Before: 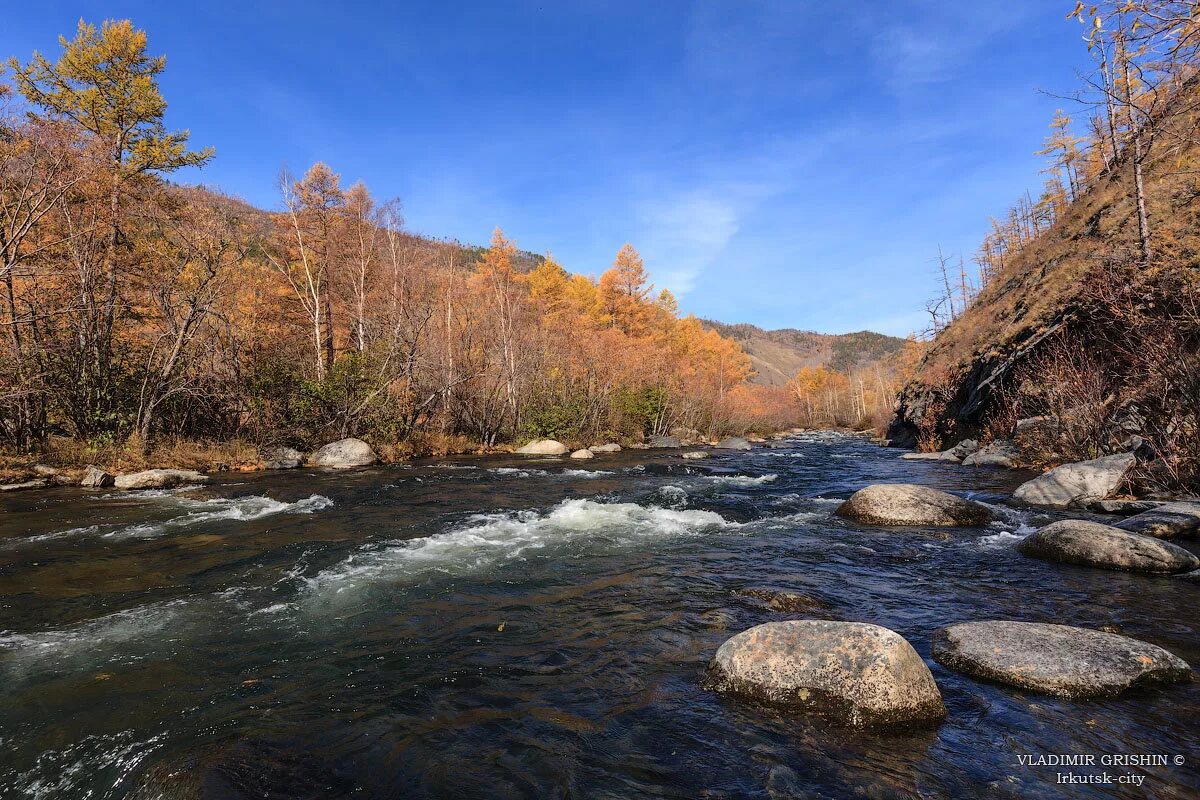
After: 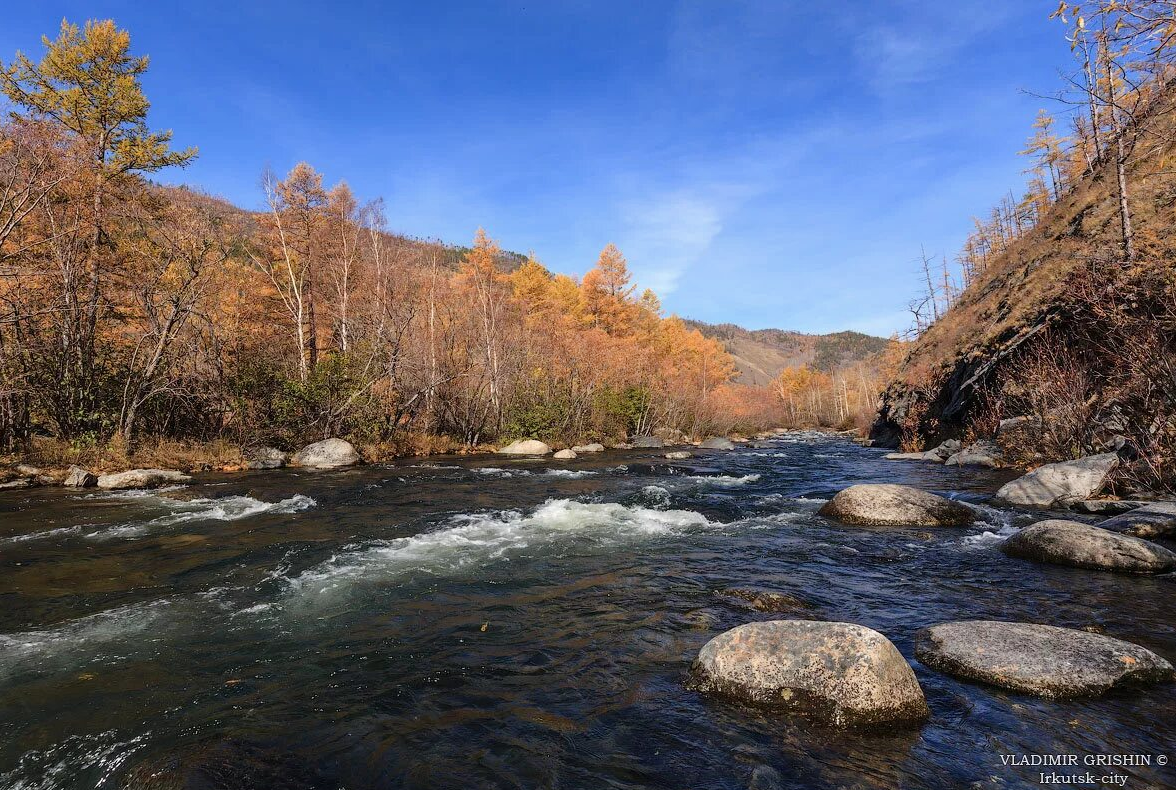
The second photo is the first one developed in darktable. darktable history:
crop and rotate: left 1.46%, right 0.525%, bottom 1.195%
color balance rgb: perceptual saturation grading › global saturation -1.9%, perceptual saturation grading › highlights -8.121%, perceptual saturation grading › mid-tones 8.603%, perceptual saturation grading › shadows 2.84%
